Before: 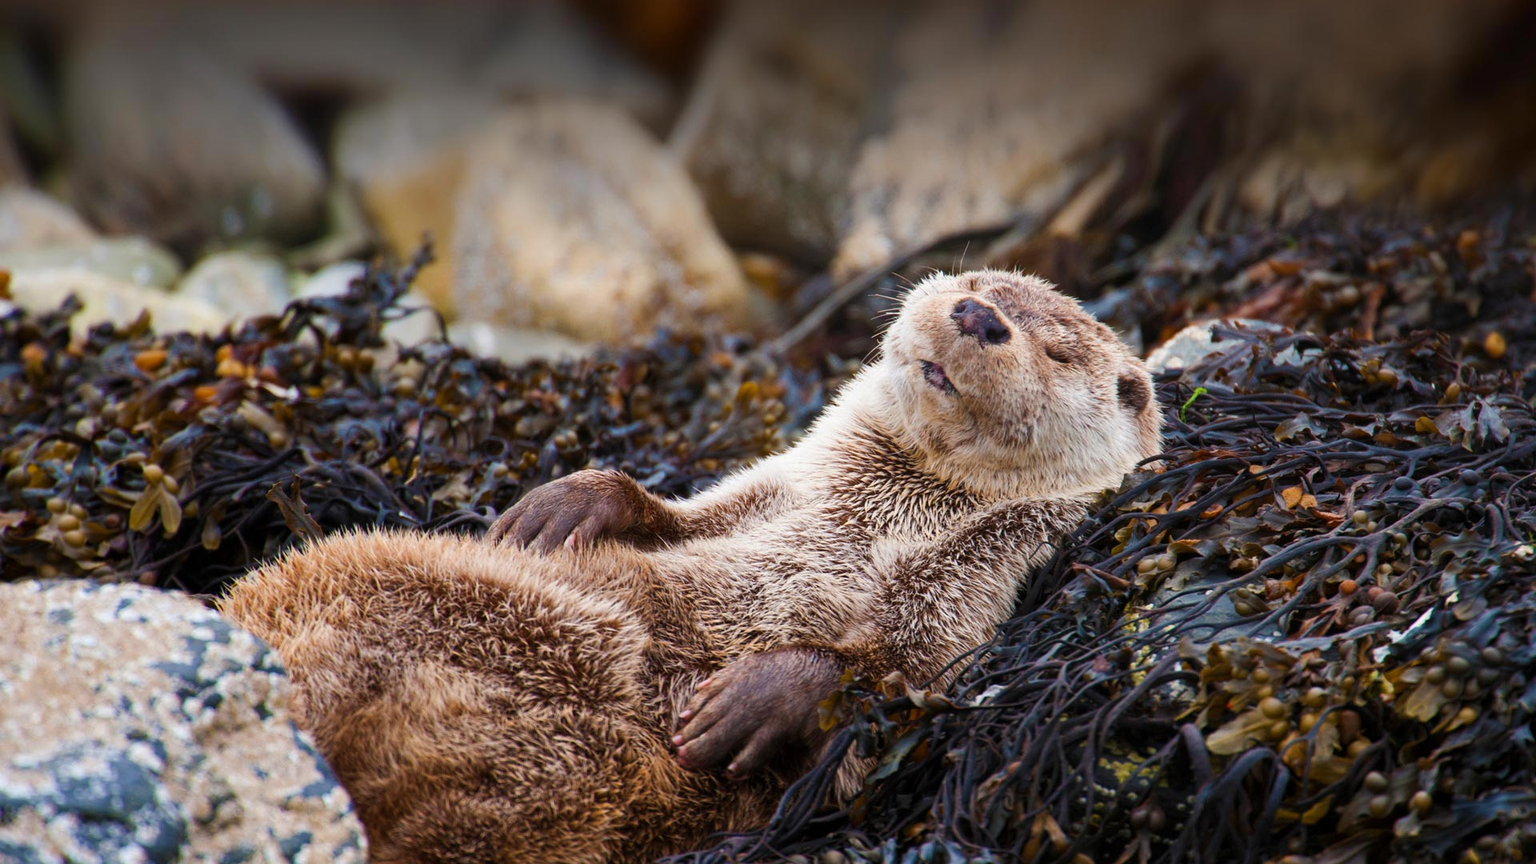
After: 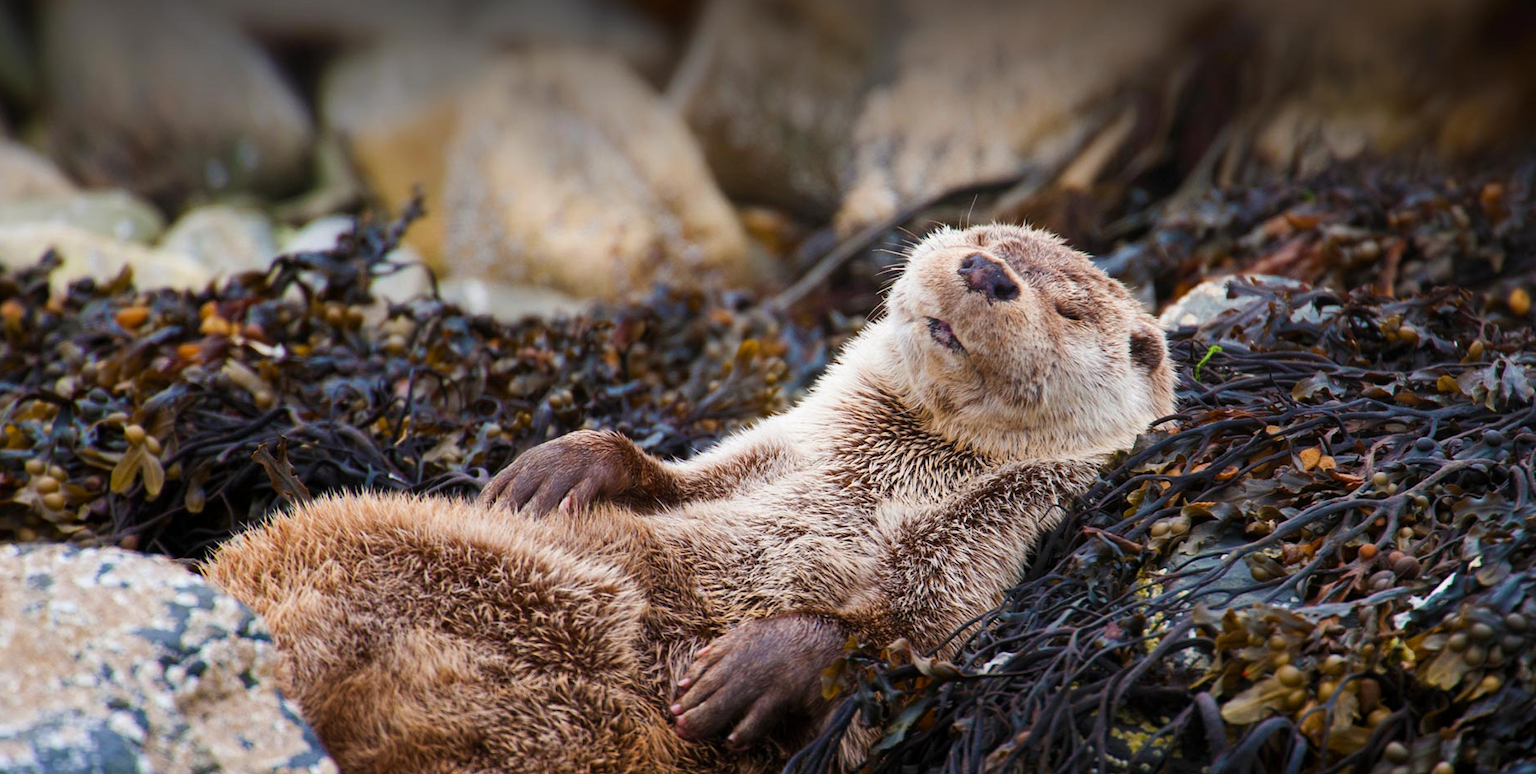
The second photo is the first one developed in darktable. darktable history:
crop: left 1.504%, top 6.159%, right 1.548%, bottom 6.907%
